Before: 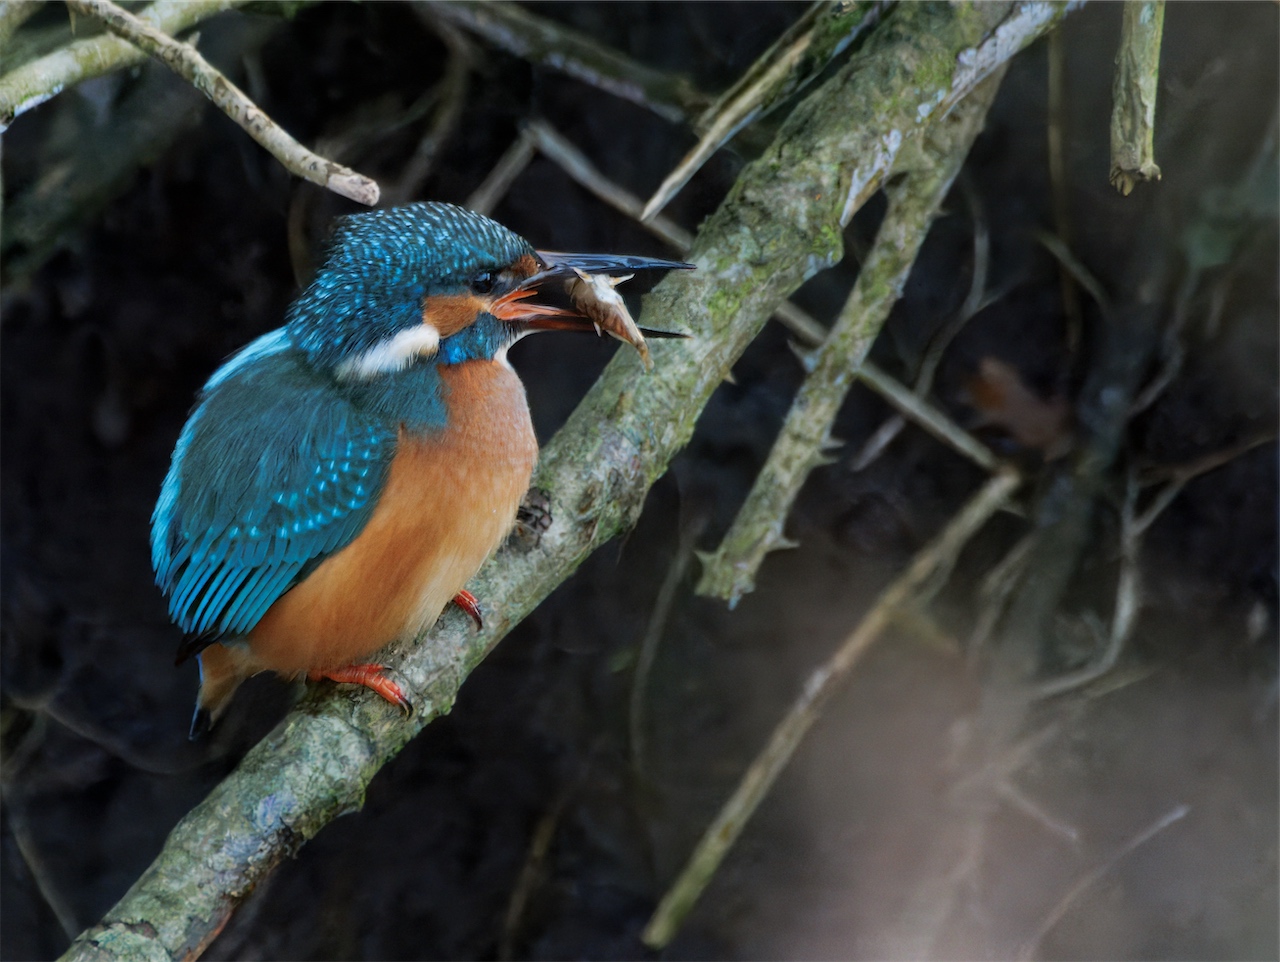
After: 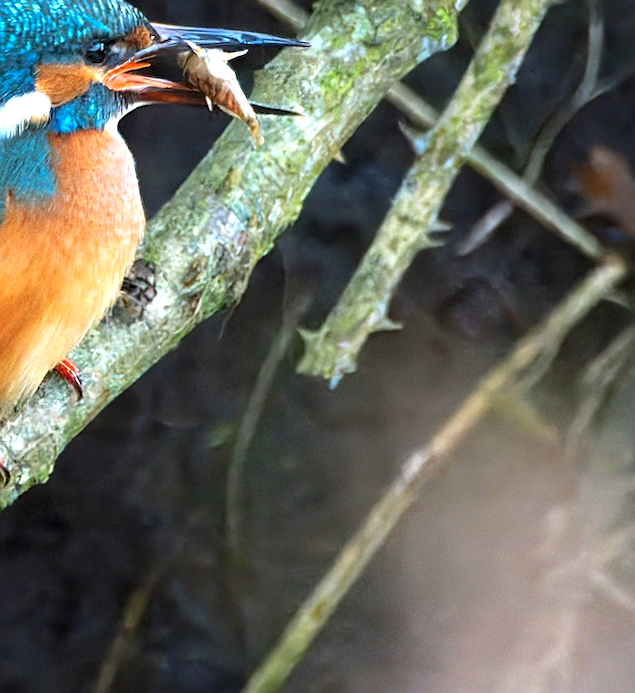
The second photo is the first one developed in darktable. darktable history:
exposure: exposure 1.25 EV, compensate exposure bias true, compensate highlight preservation false
crop: left 31.379%, top 24.658%, right 20.326%, bottom 6.628%
color balance rgb: perceptual saturation grading › global saturation 10%, global vibrance 20%
sharpen: on, module defaults
rotate and perspective: rotation 2.17°, automatic cropping off
